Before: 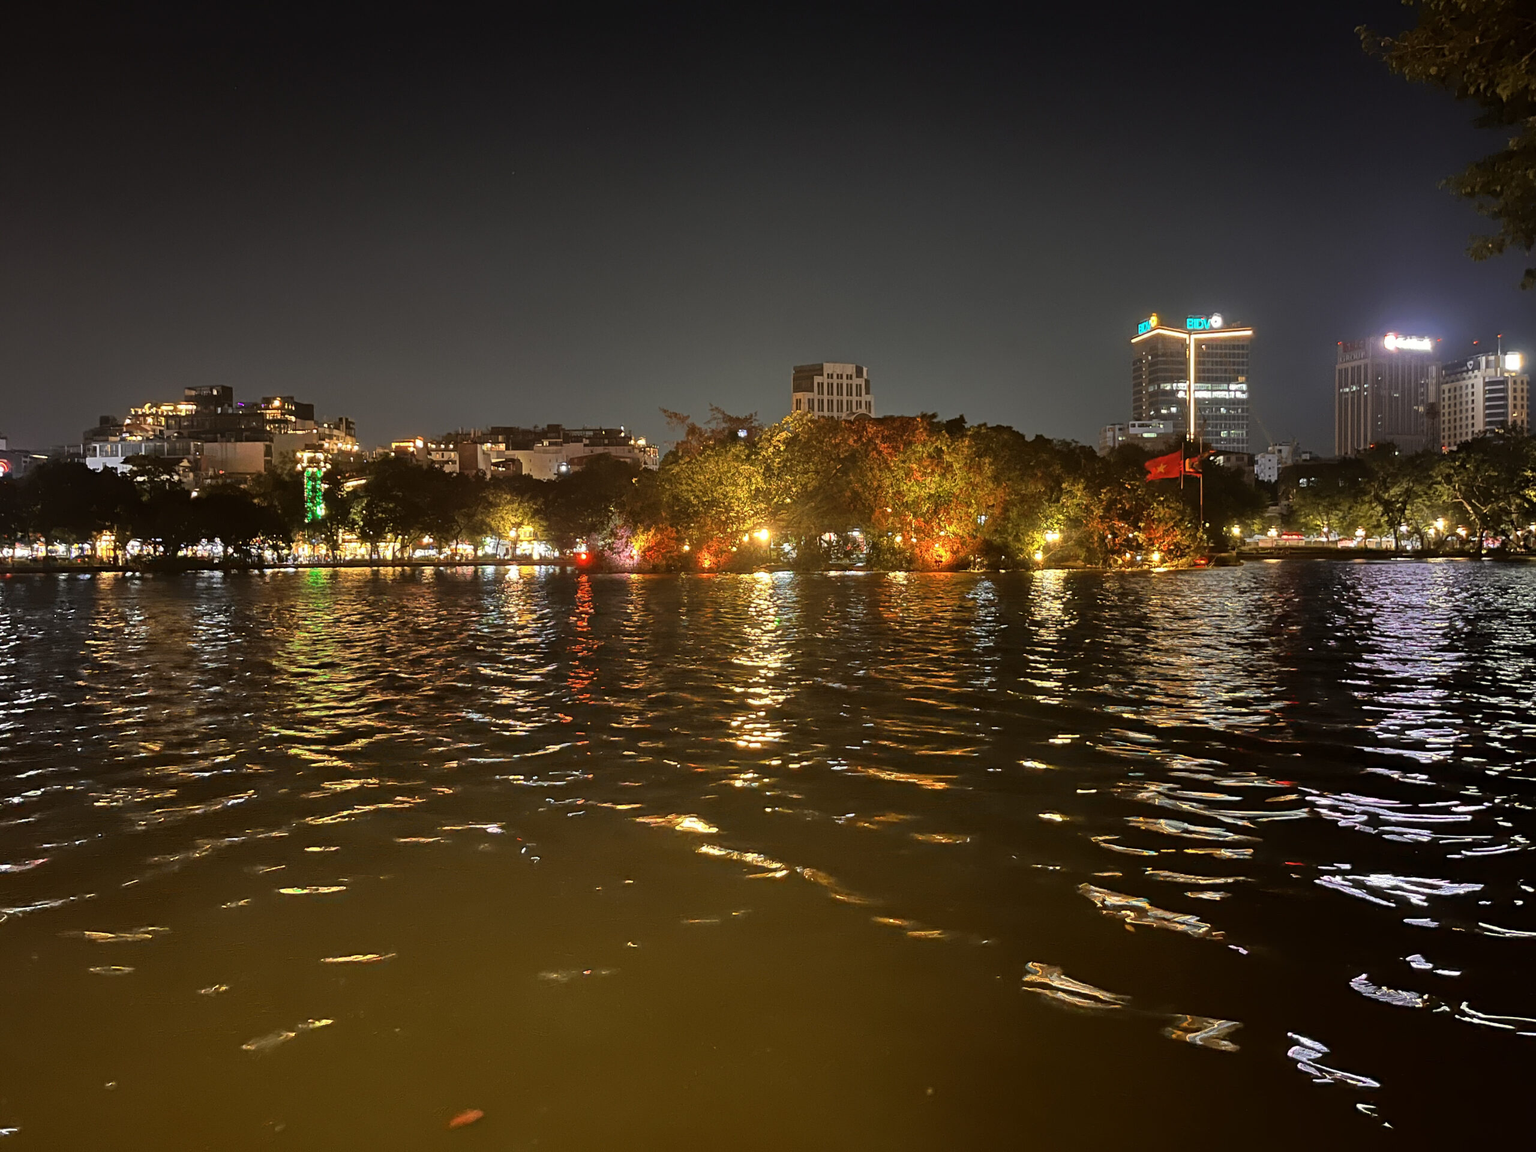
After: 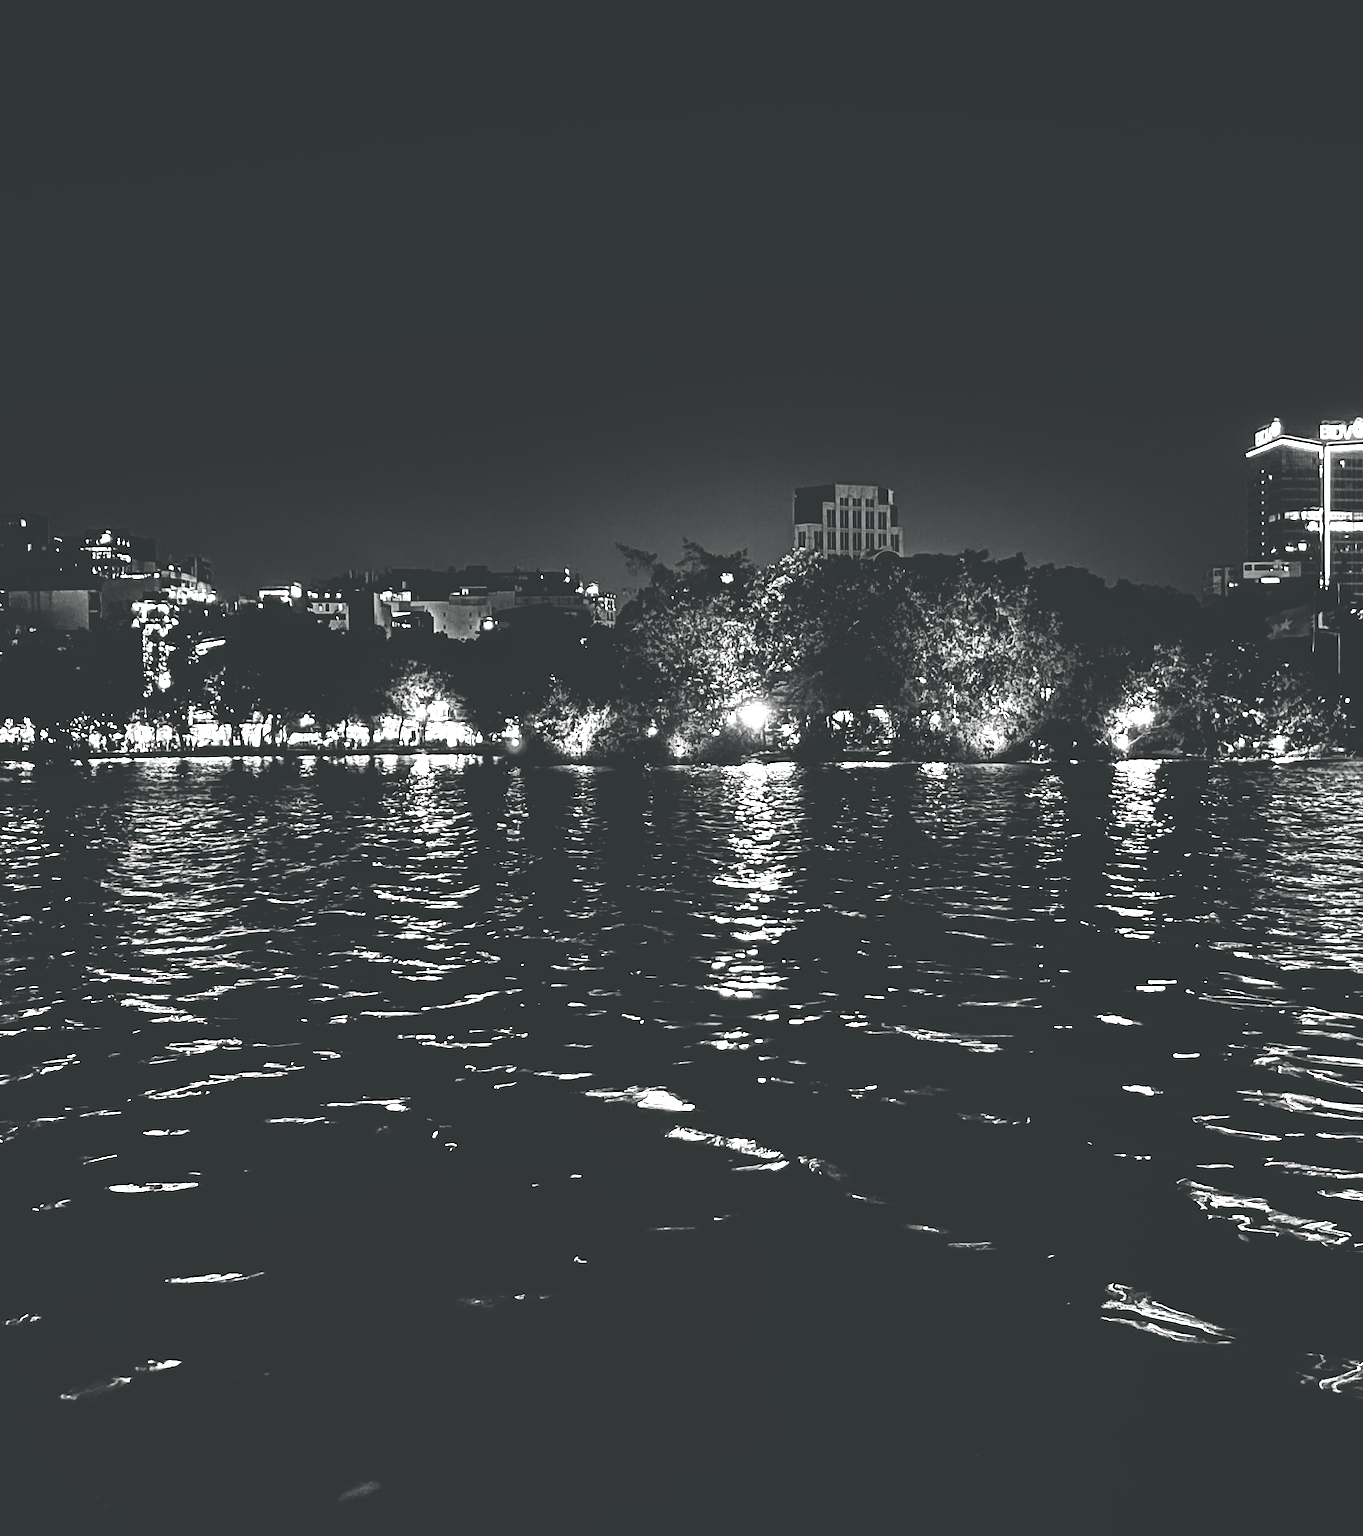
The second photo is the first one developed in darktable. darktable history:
base curve: curves: ch0 [(0, 0.036) (0.083, 0.04) (0.804, 1)]
crop and rotate: left 12.868%, right 20.601%
tone equalizer: -8 EV -0.713 EV, -7 EV -0.68 EV, -6 EV -0.611 EV, -5 EV -0.373 EV, -3 EV 0.399 EV, -2 EV 0.6 EV, -1 EV 0.694 EV, +0 EV 0.776 EV, mask exposure compensation -0.491 EV
color balance rgb: shadows lift › chroma 2.017%, shadows lift › hue 216.38°, perceptual saturation grading › global saturation 0.064%, perceptual brilliance grading › global brilliance 10.841%
color calibration: output gray [0.267, 0.423, 0.261, 0], illuminant F (fluorescent), F source F9 (Cool White Deluxe 4150 K) – high CRI, x 0.374, y 0.373, temperature 4155.84 K
